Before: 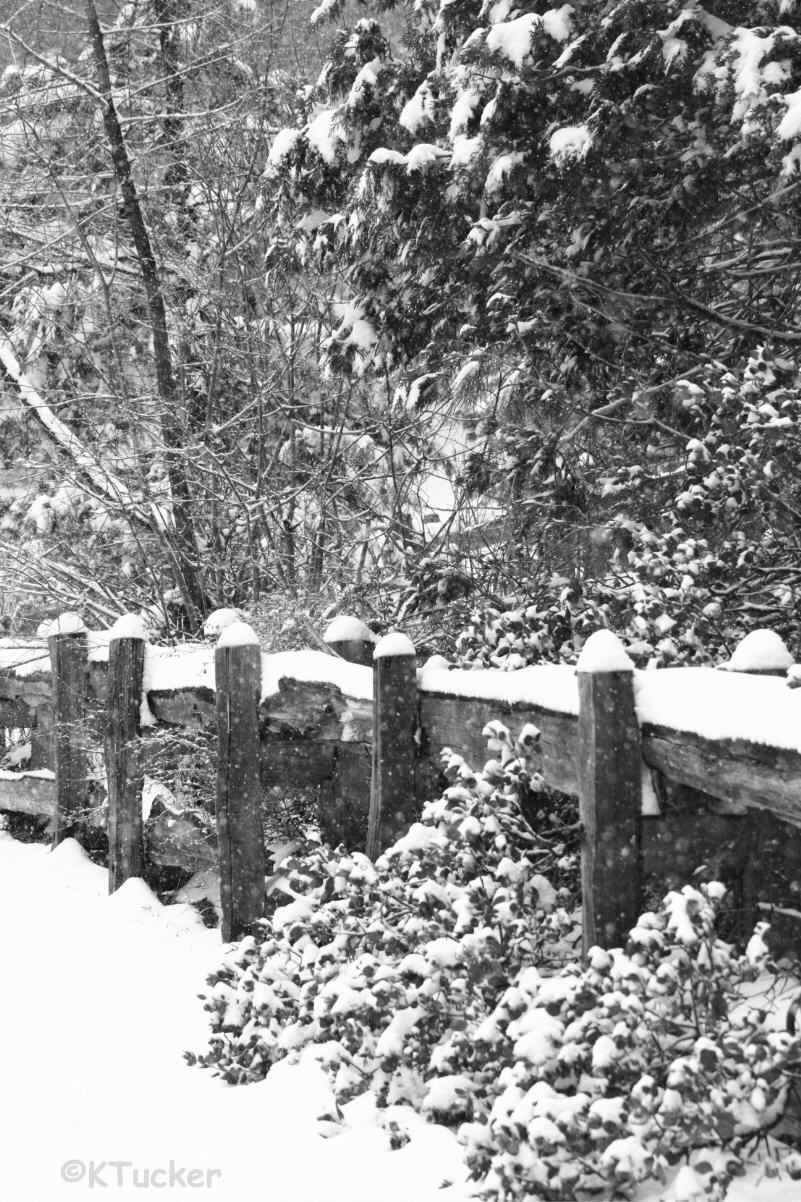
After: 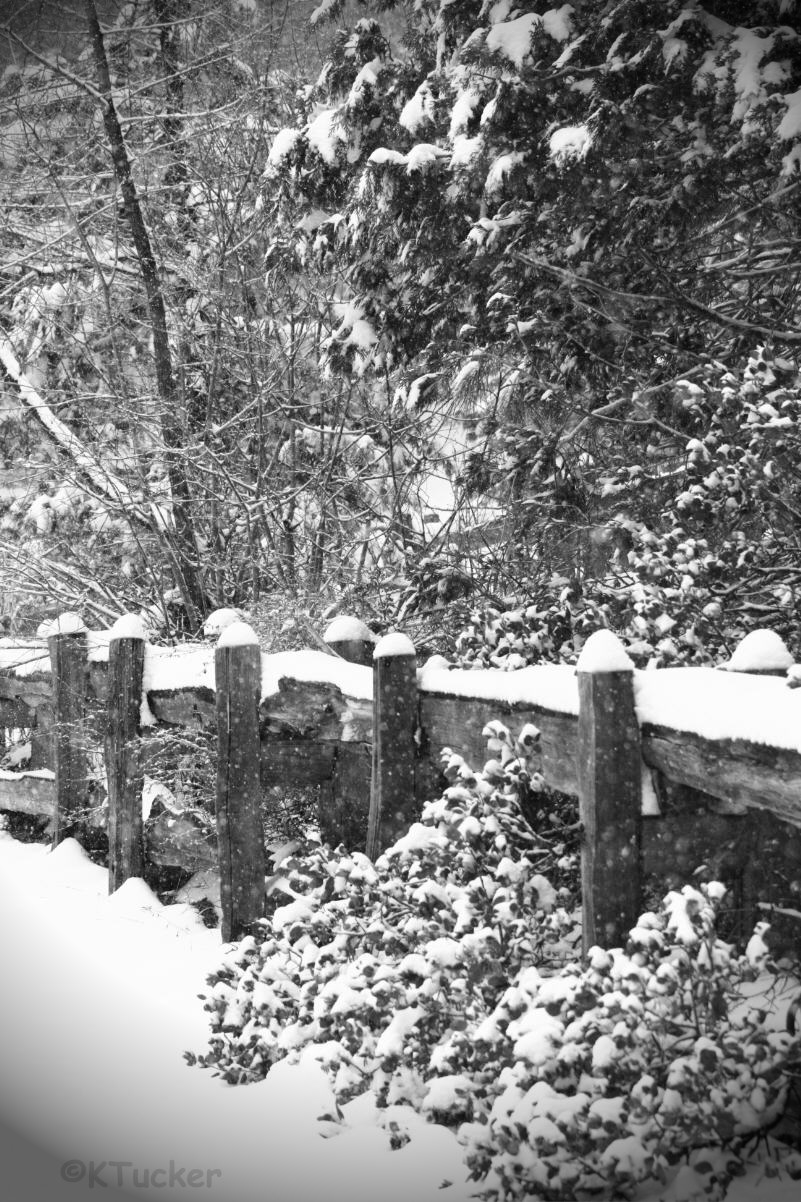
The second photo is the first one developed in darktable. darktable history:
vignetting: fall-off radius 31.38%, brightness -0.871, center (-0.033, -0.04), unbound false
